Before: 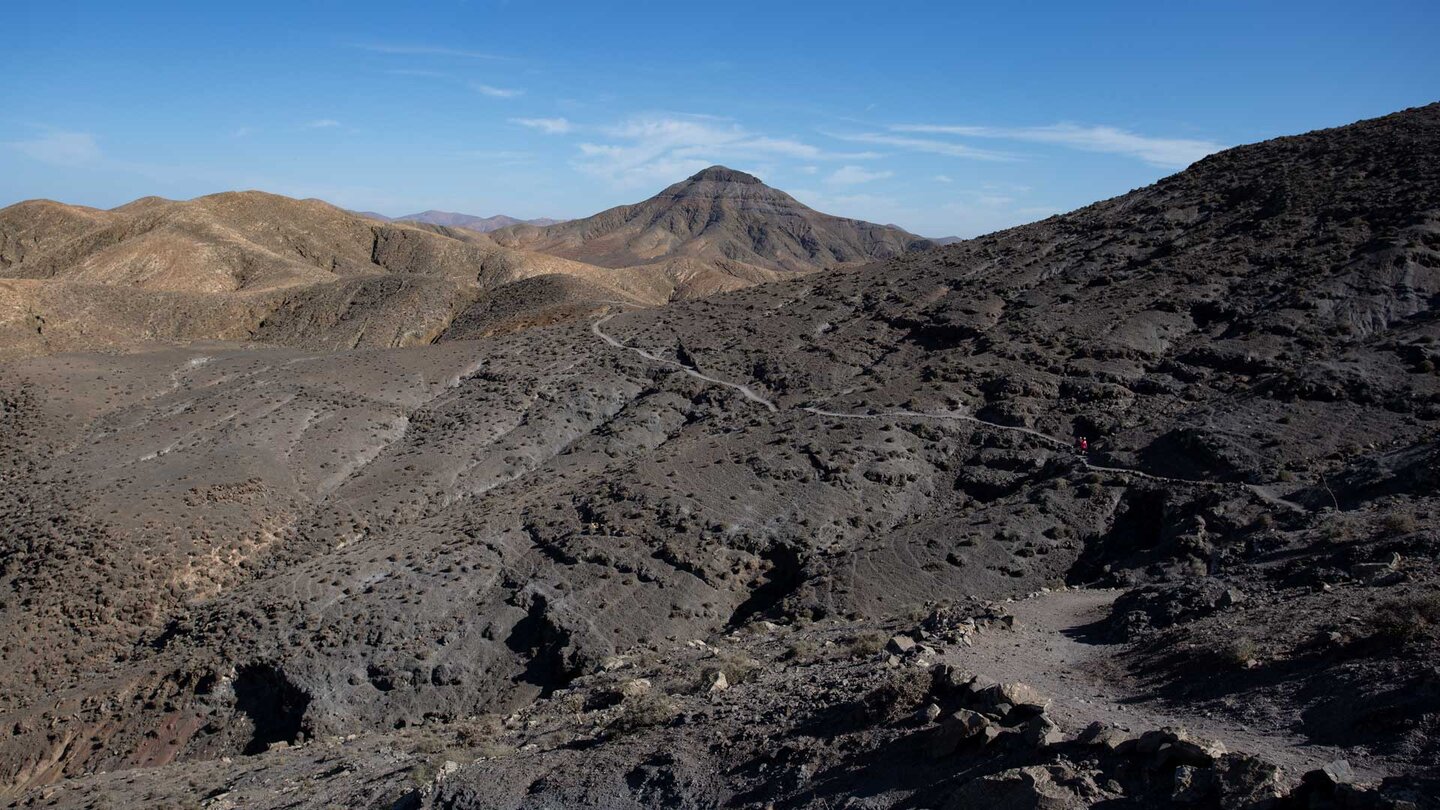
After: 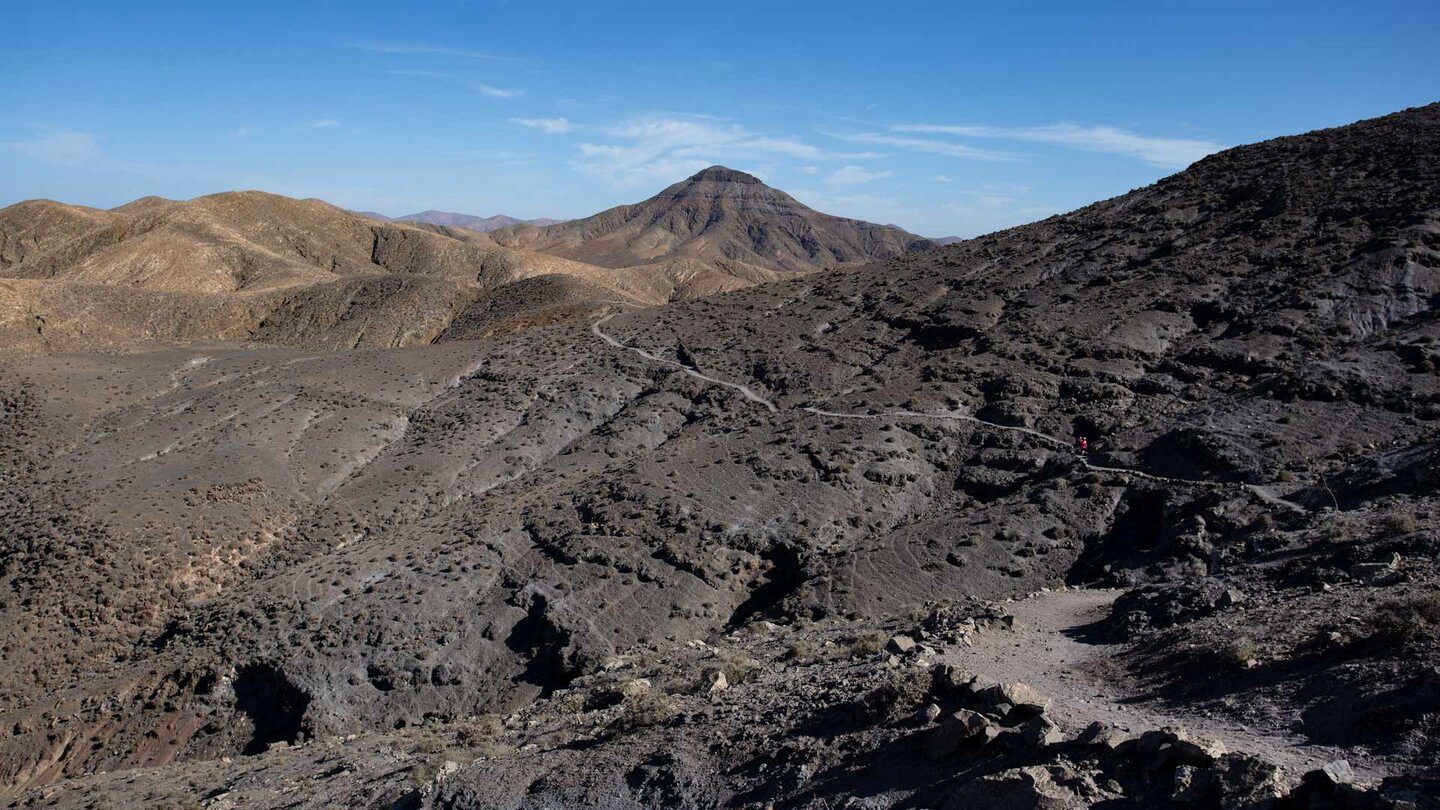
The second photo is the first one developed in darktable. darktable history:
contrast brightness saturation: contrast 0.082, saturation 0.02
shadows and highlights: shadows 36.81, highlights -27.19, soften with gaussian
